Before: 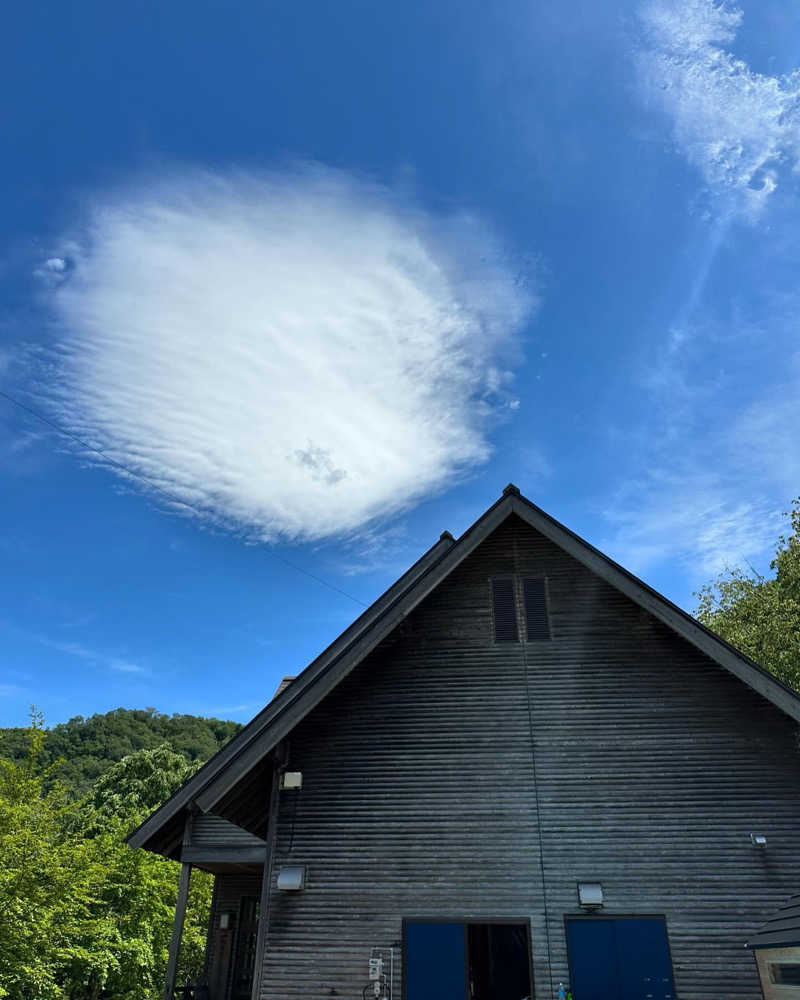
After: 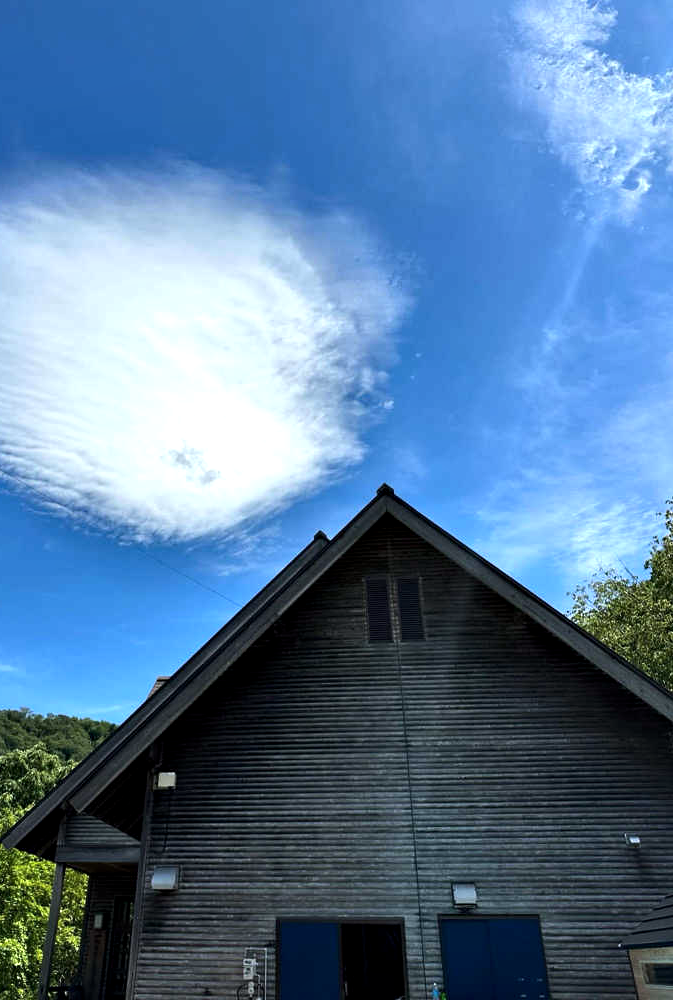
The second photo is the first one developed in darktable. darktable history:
crop: left 15.849%
tone equalizer: -8 EV -0.378 EV, -7 EV -0.383 EV, -6 EV -0.32 EV, -5 EV -0.217 EV, -3 EV 0.211 EV, -2 EV 0.349 EV, -1 EV 0.391 EV, +0 EV 0.397 EV, edges refinement/feathering 500, mask exposure compensation -1.57 EV, preserve details no
contrast equalizer: octaves 7, y [[0.6 ×6], [0.55 ×6], [0 ×6], [0 ×6], [0 ×6]], mix 0.311
